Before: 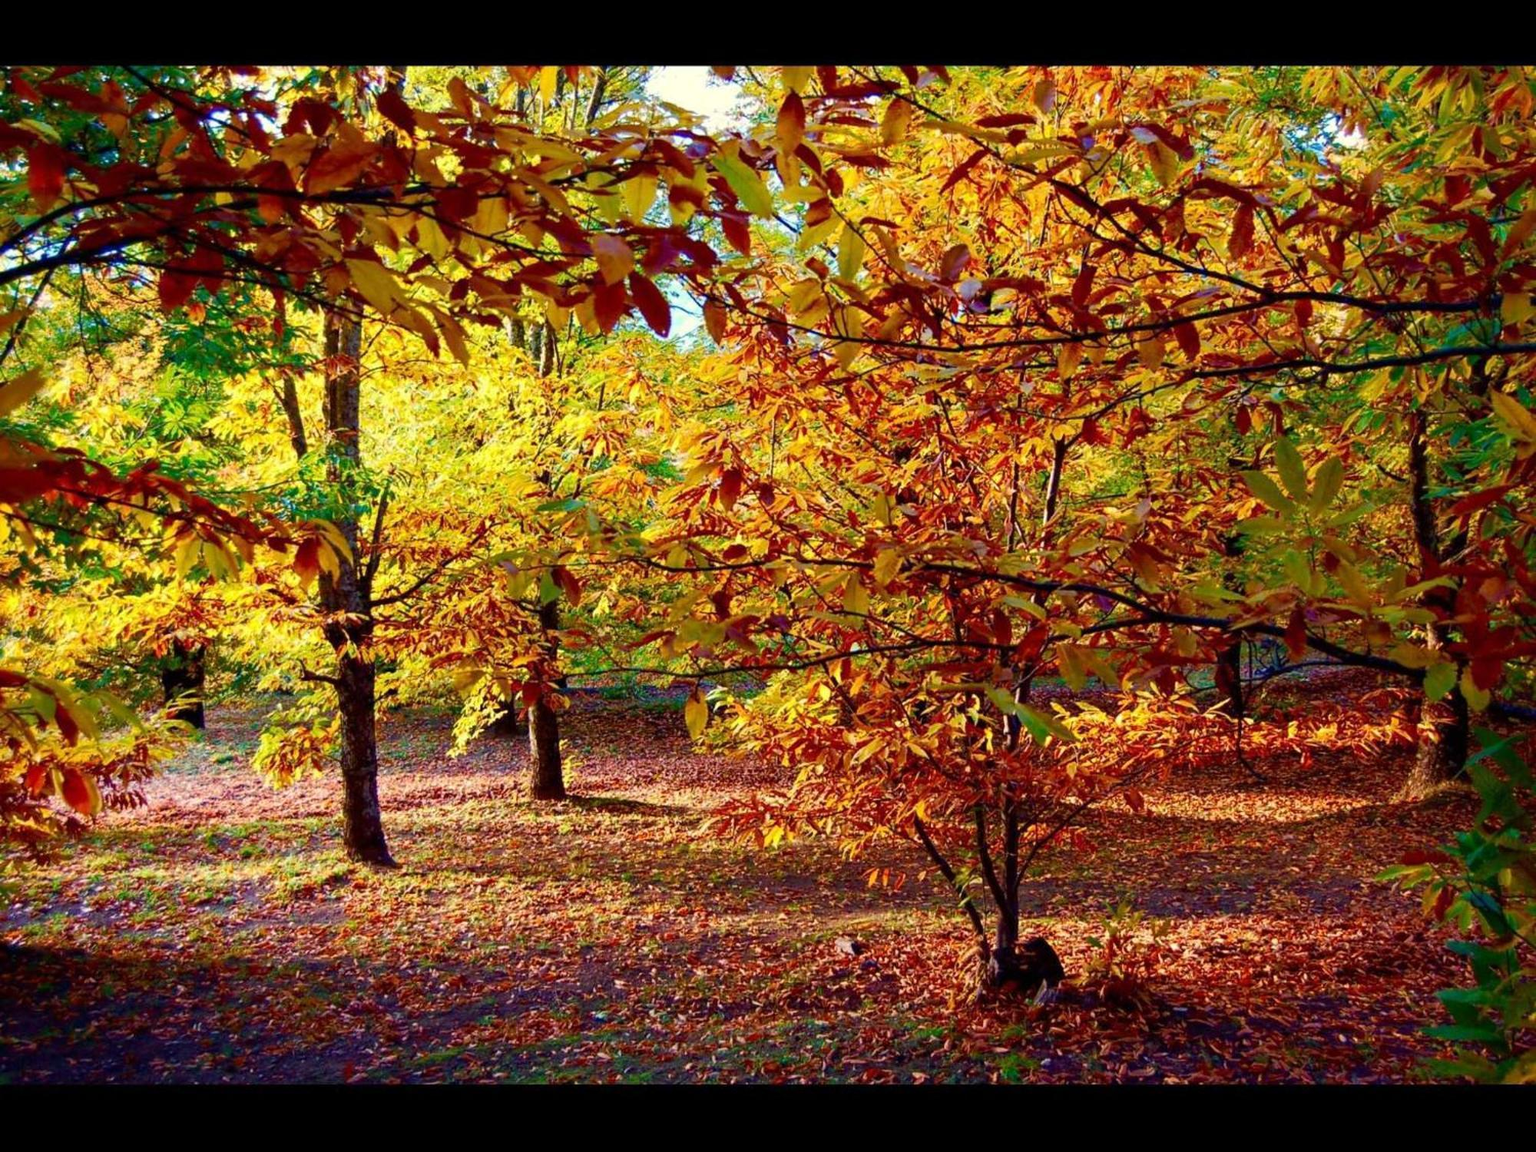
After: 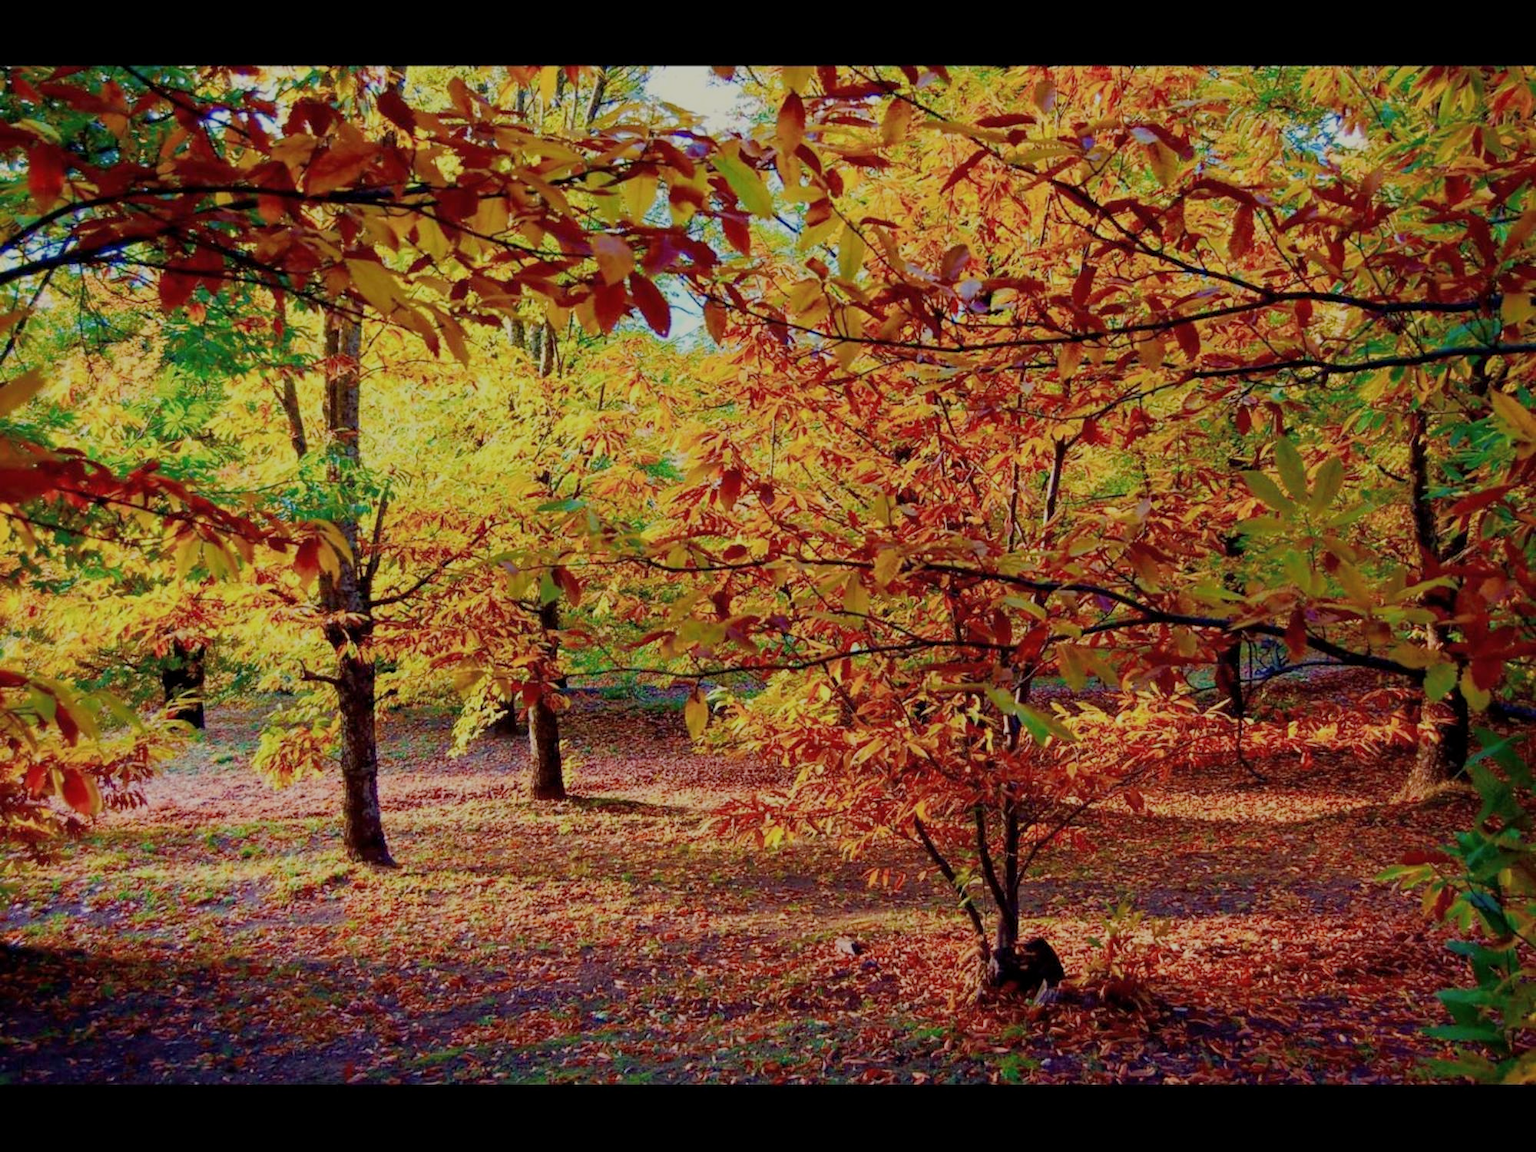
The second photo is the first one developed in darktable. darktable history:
filmic rgb: middle gray luminance 4.51%, black relative exposure -13.12 EV, white relative exposure 5.04 EV, target black luminance 0%, hardness 5.19, latitude 59.69%, contrast 0.764, highlights saturation mix 3.97%, shadows ↔ highlights balance 26.18%
